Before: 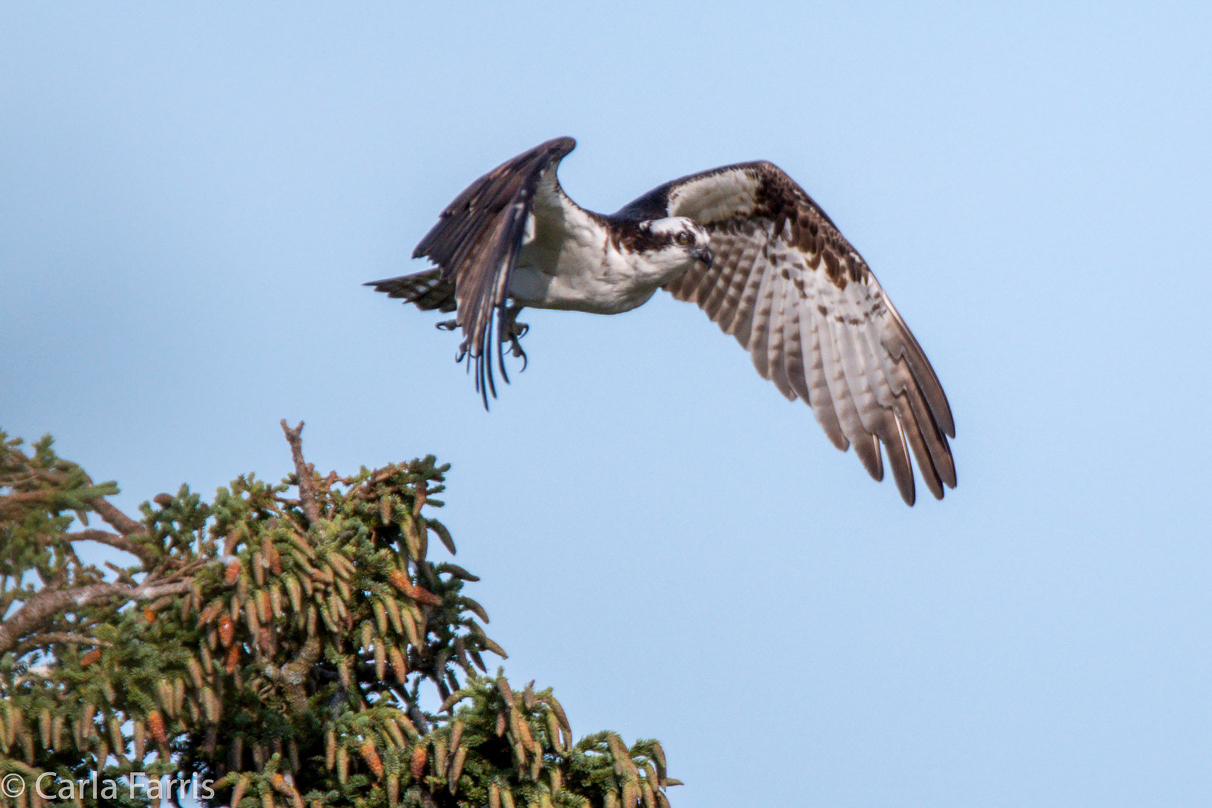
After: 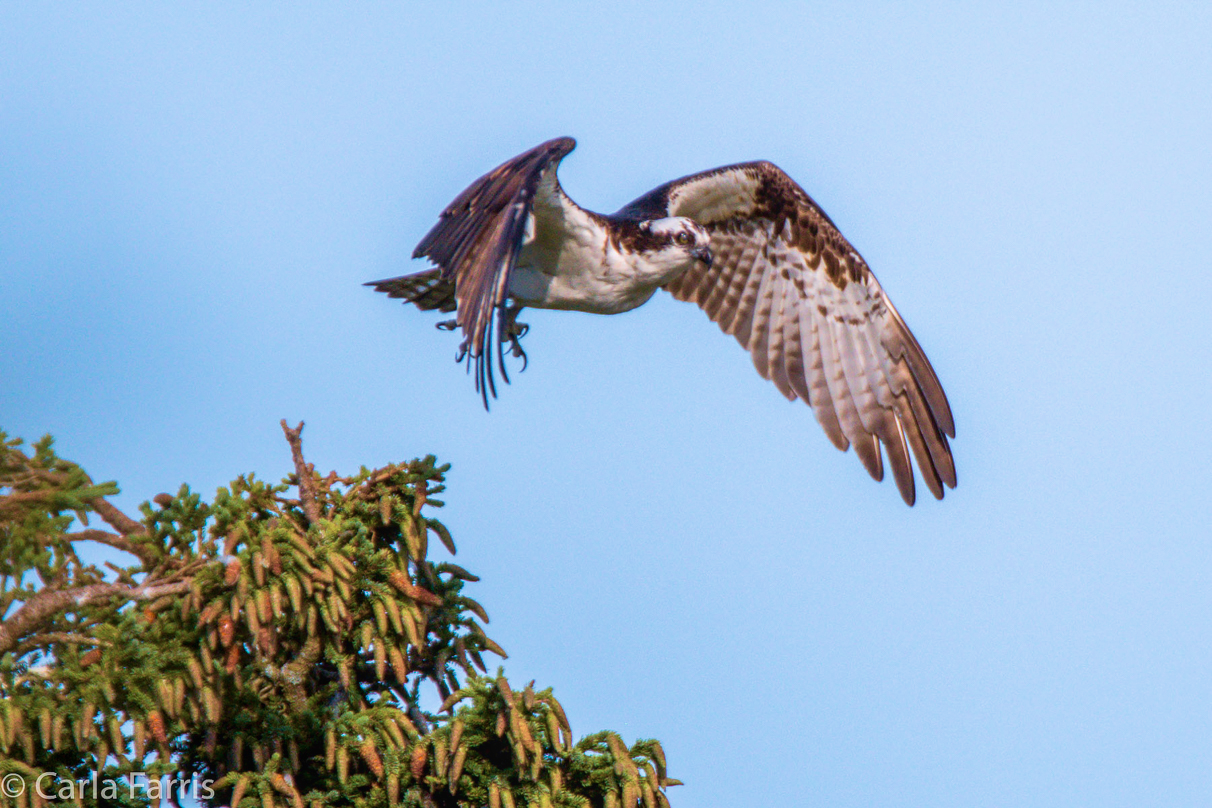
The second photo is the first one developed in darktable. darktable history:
local contrast: detail 110%
velvia: strength 73.61%
tone equalizer: mask exposure compensation -0.504 EV
